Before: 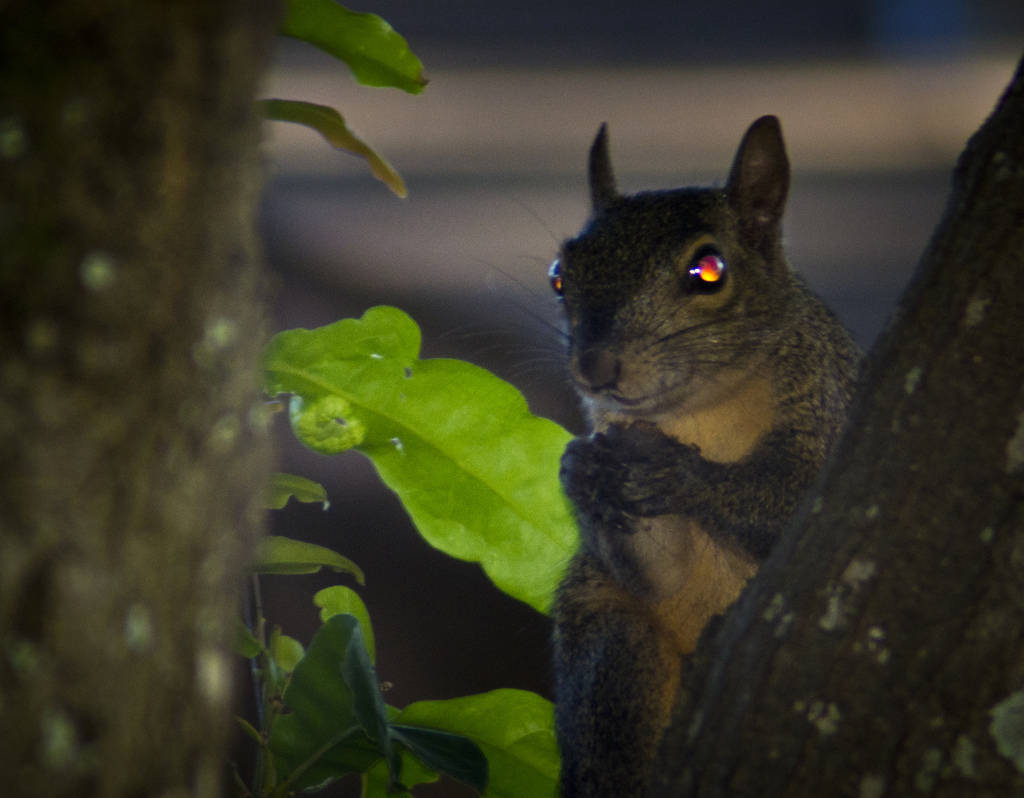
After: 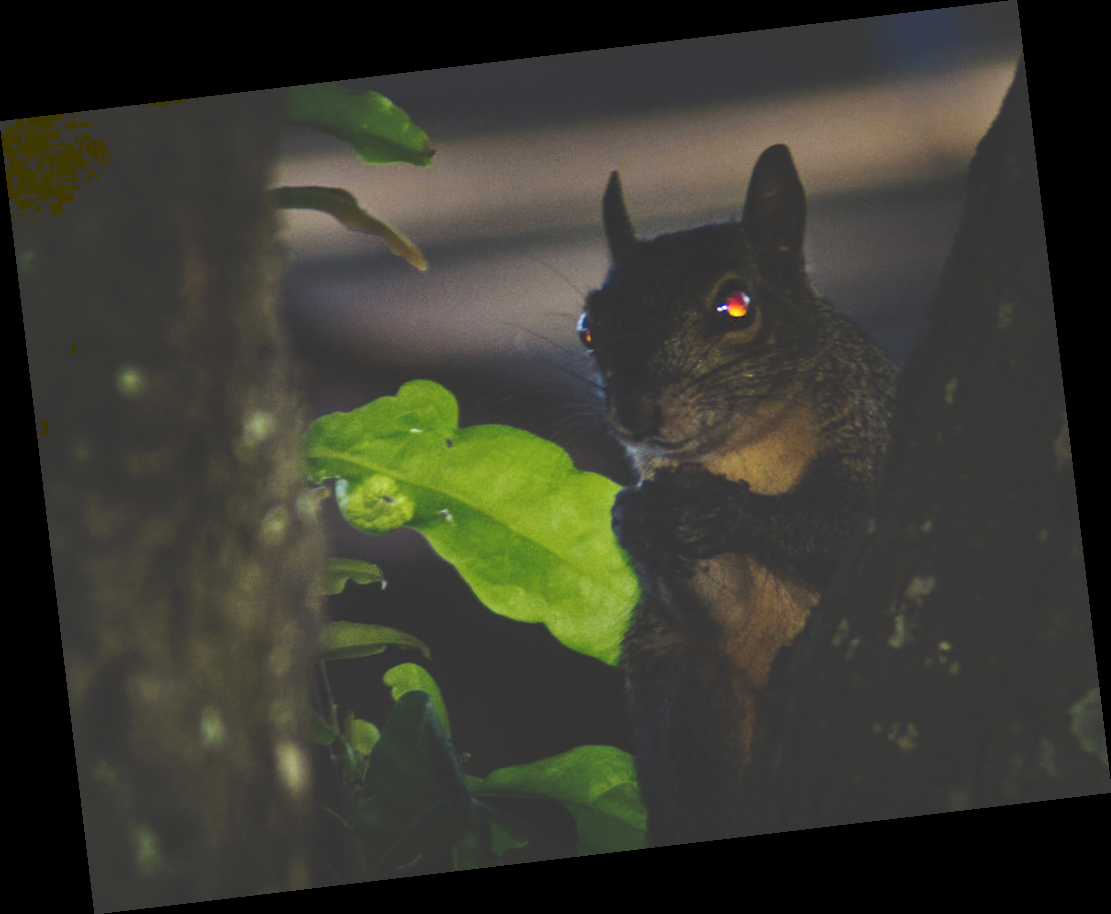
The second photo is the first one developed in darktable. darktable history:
contrast brightness saturation: contrast 0.03, brightness -0.04
rotate and perspective: rotation -6.83°, automatic cropping off
local contrast: on, module defaults
tone curve: curves: ch0 [(0, 0) (0.003, 0.211) (0.011, 0.211) (0.025, 0.215) (0.044, 0.218) (0.069, 0.224) (0.1, 0.227) (0.136, 0.233) (0.177, 0.247) (0.224, 0.275) (0.277, 0.309) (0.335, 0.366) (0.399, 0.438) (0.468, 0.515) (0.543, 0.586) (0.623, 0.658) (0.709, 0.735) (0.801, 0.821) (0.898, 0.889) (1, 1)], preserve colors none
